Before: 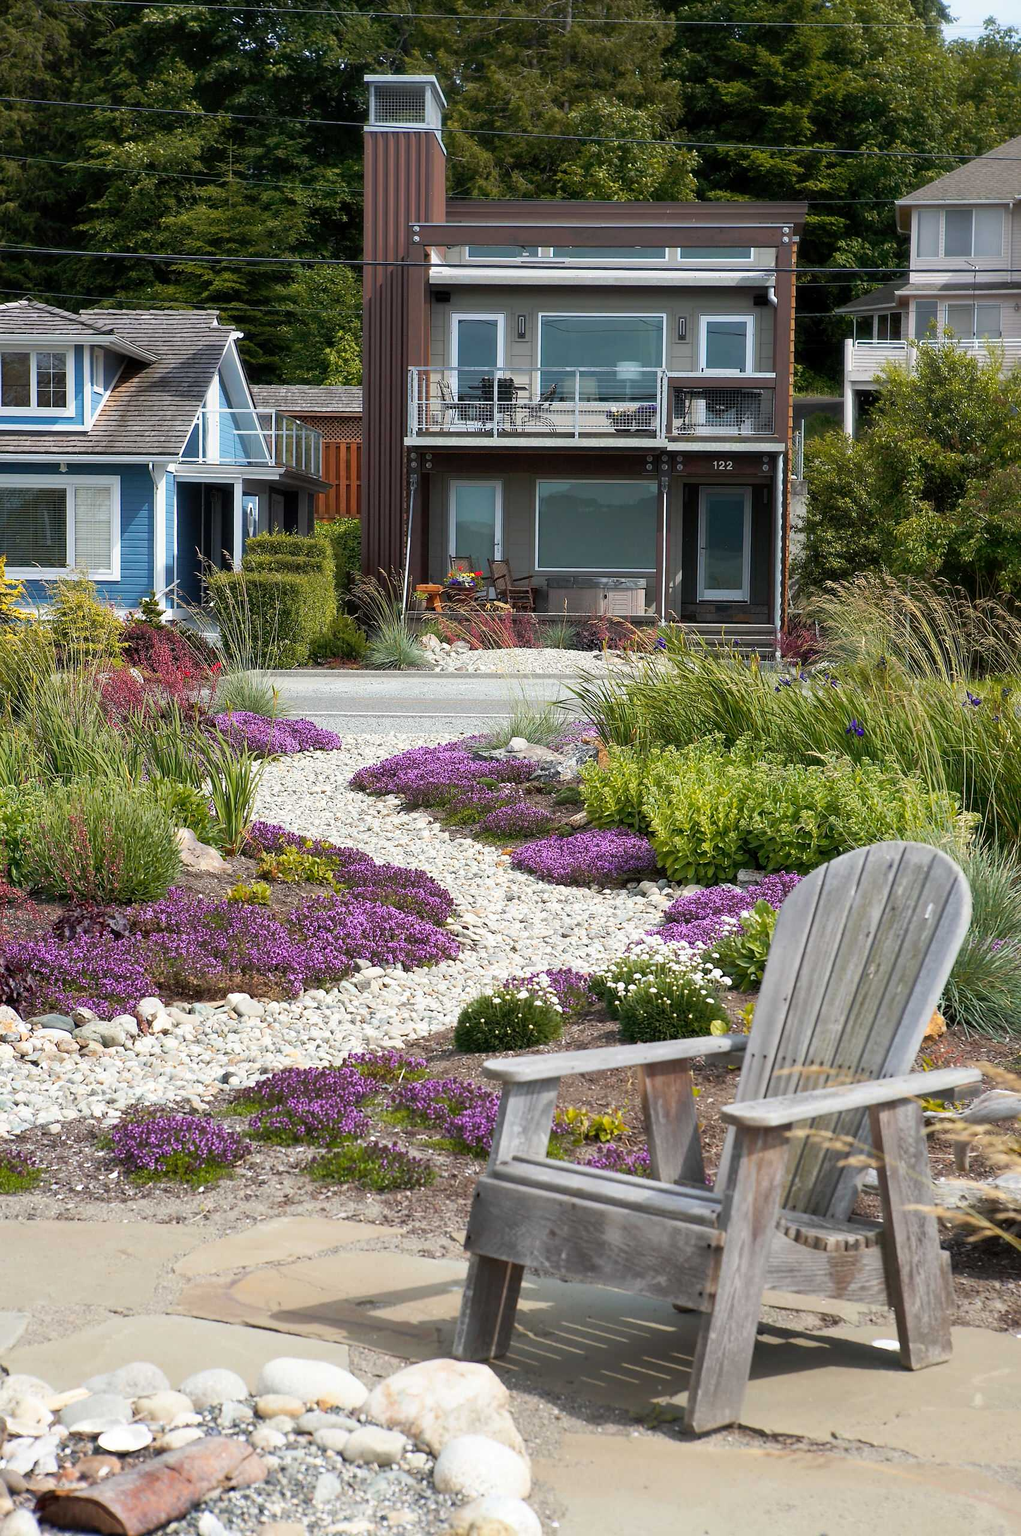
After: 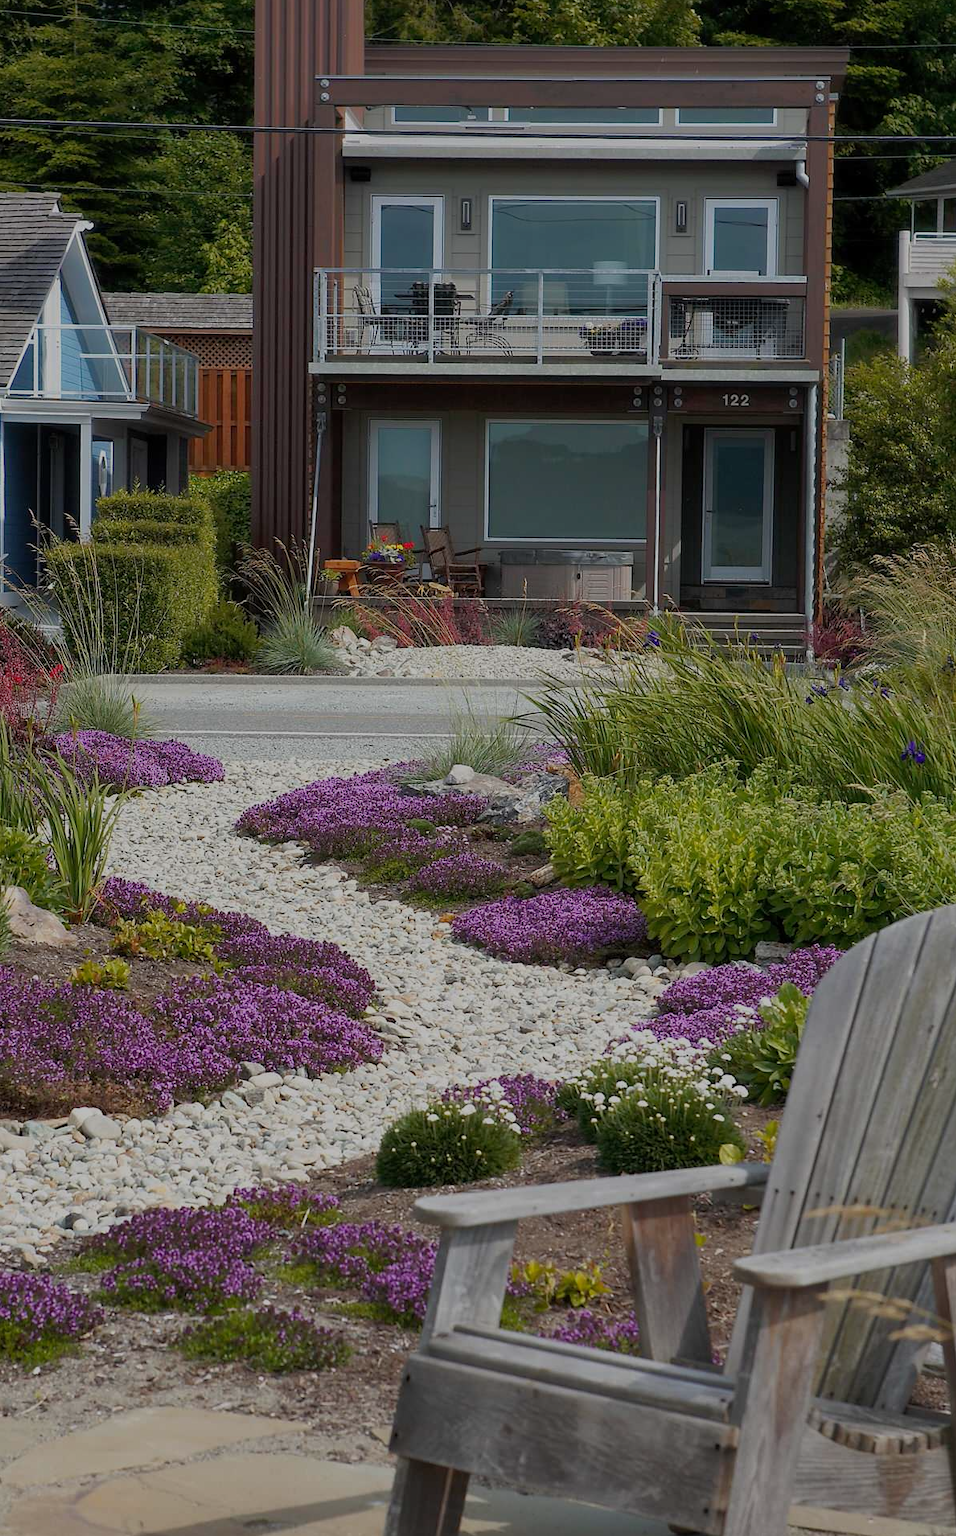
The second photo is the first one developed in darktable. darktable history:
crop and rotate: left 17.064%, top 10.897%, right 13.044%, bottom 14.461%
tone equalizer: -8 EV -0.024 EV, -7 EV 0.006 EV, -6 EV -0.006 EV, -5 EV 0.004 EV, -4 EV -0.05 EV, -3 EV -0.231 EV, -2 EV -0.658 EV, -1 EV -0.99 EV, +0 EV -0.99 EV, smoothing diameter 24.94%, edges refinement/feathering 8.13, preserve details guided filter
